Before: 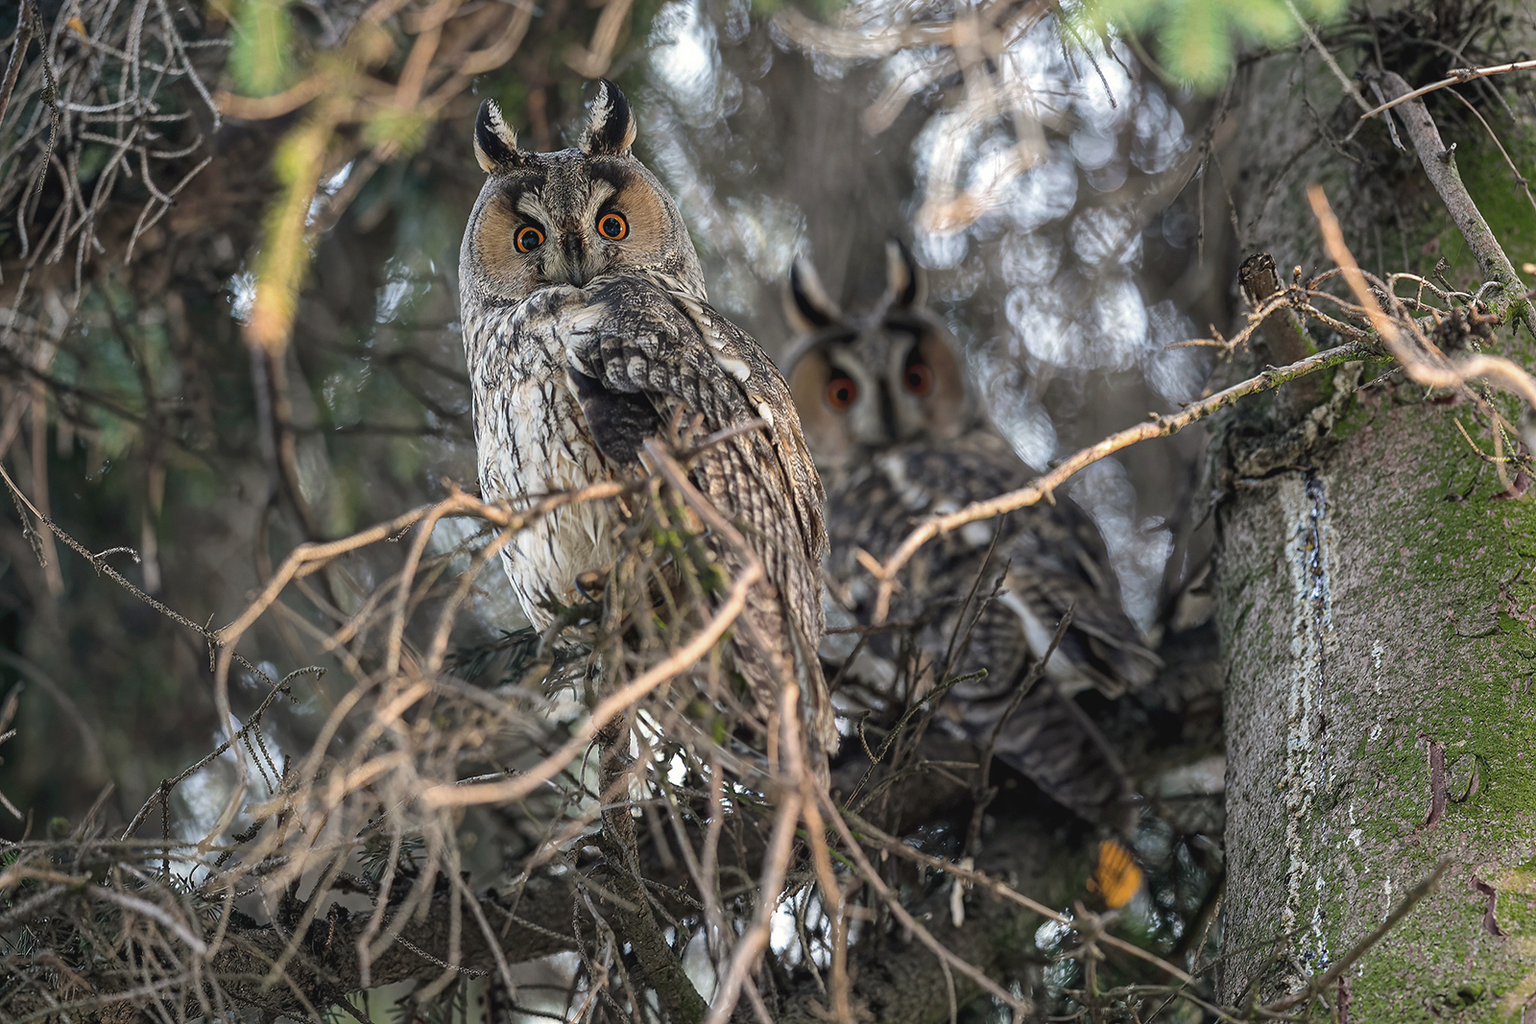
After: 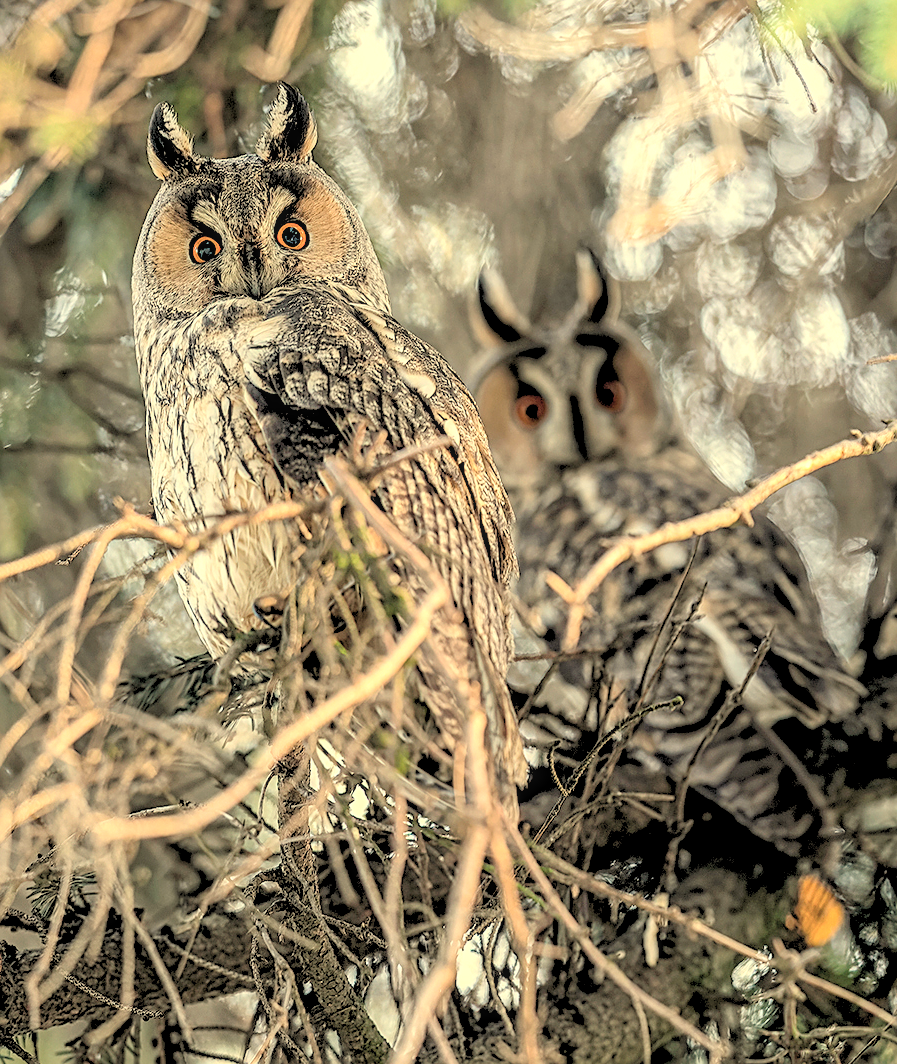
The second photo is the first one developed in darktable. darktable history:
crop: left 21.674%, right 22.086%
contrast brightness saturation: contrast 0.14, brightness 0.21
exposure: black level correction 0.003, exposure 0.383 EV, compensate highlight preservation false
rgb levels: preserve colors sum RGB, levels [[0.038, 0.433, 0.934], [0, 0.5, 1], [0, 0.5, 1]]
sharpen: on, module defaults
local contrast: on, module defaults
white balance: red 1.08, blue 0.791
